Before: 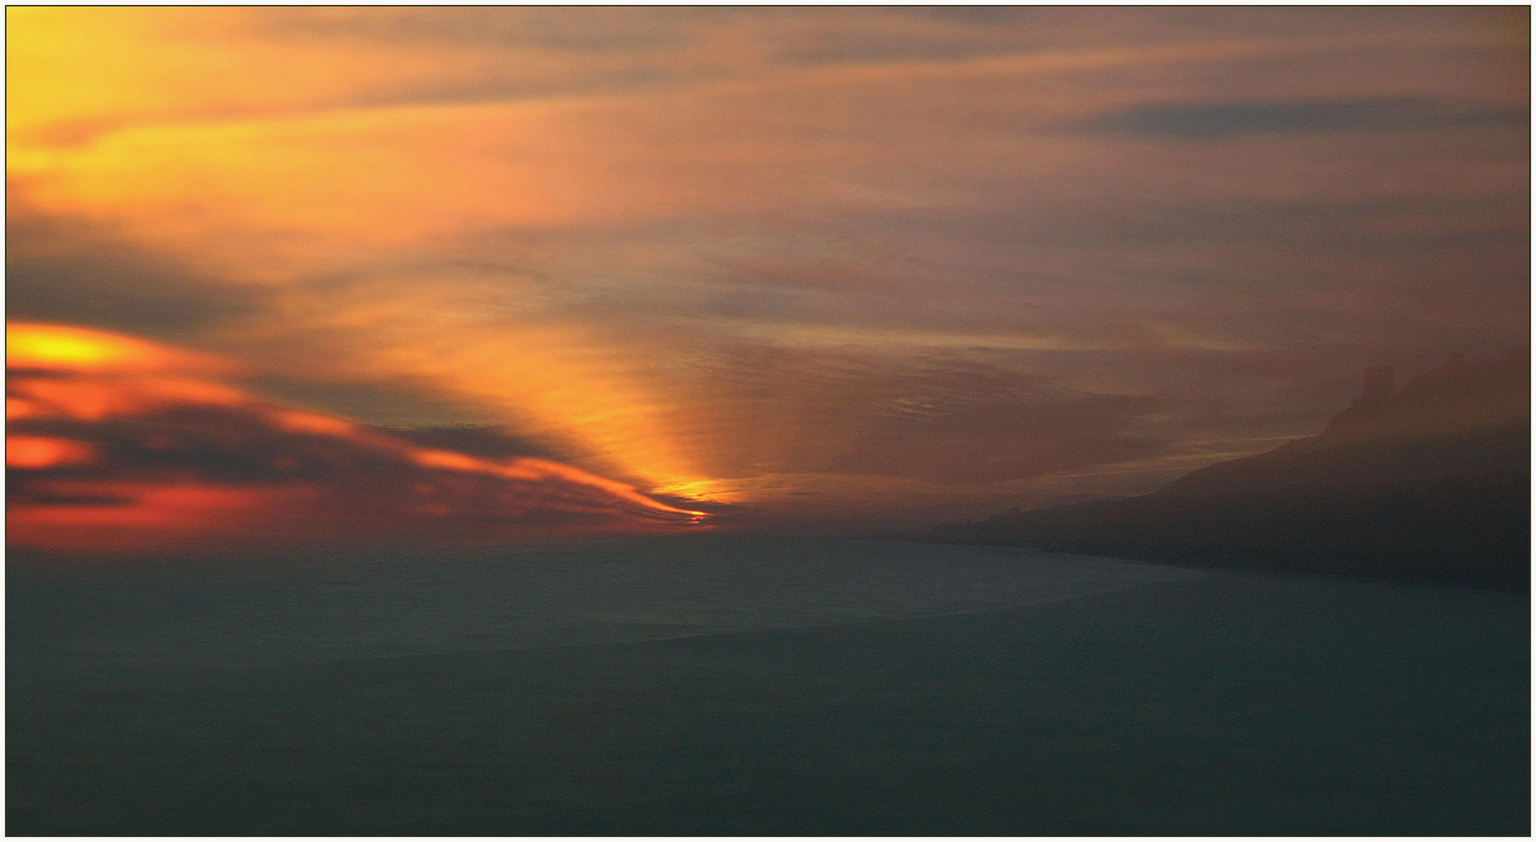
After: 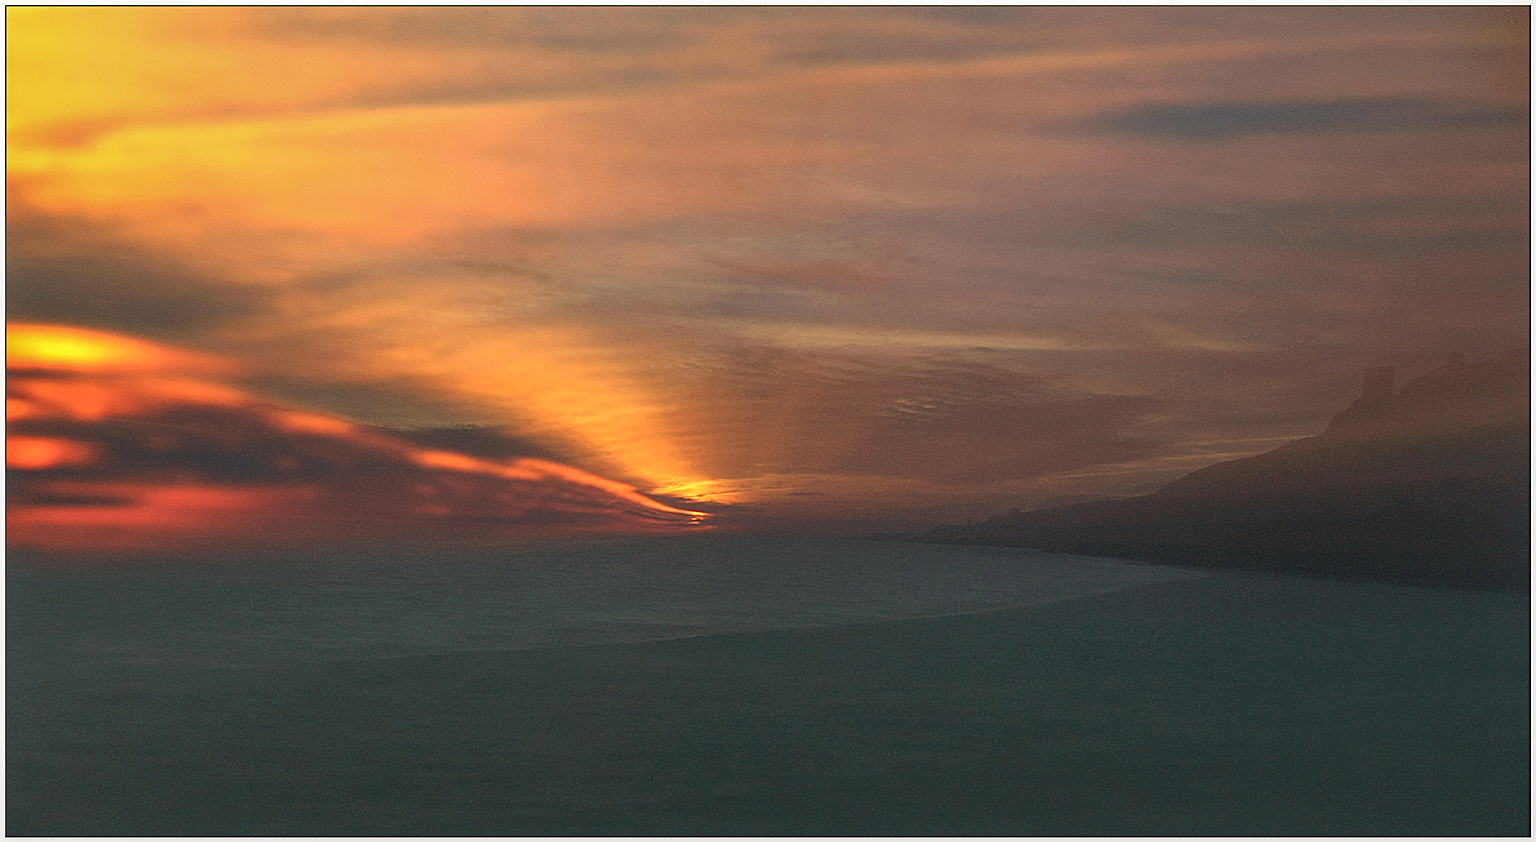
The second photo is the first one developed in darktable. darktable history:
sharpen: on, module defaults
local contrast: on, module defaults
color zones: curves: ch0 [(0, 0.5) (0.143, 0.5) (0.286, 0.5) (0.429, 0.495) (0.571, 0.437) (0.714, 0.44) (0.857, 0.496) (1, 0.5)]
